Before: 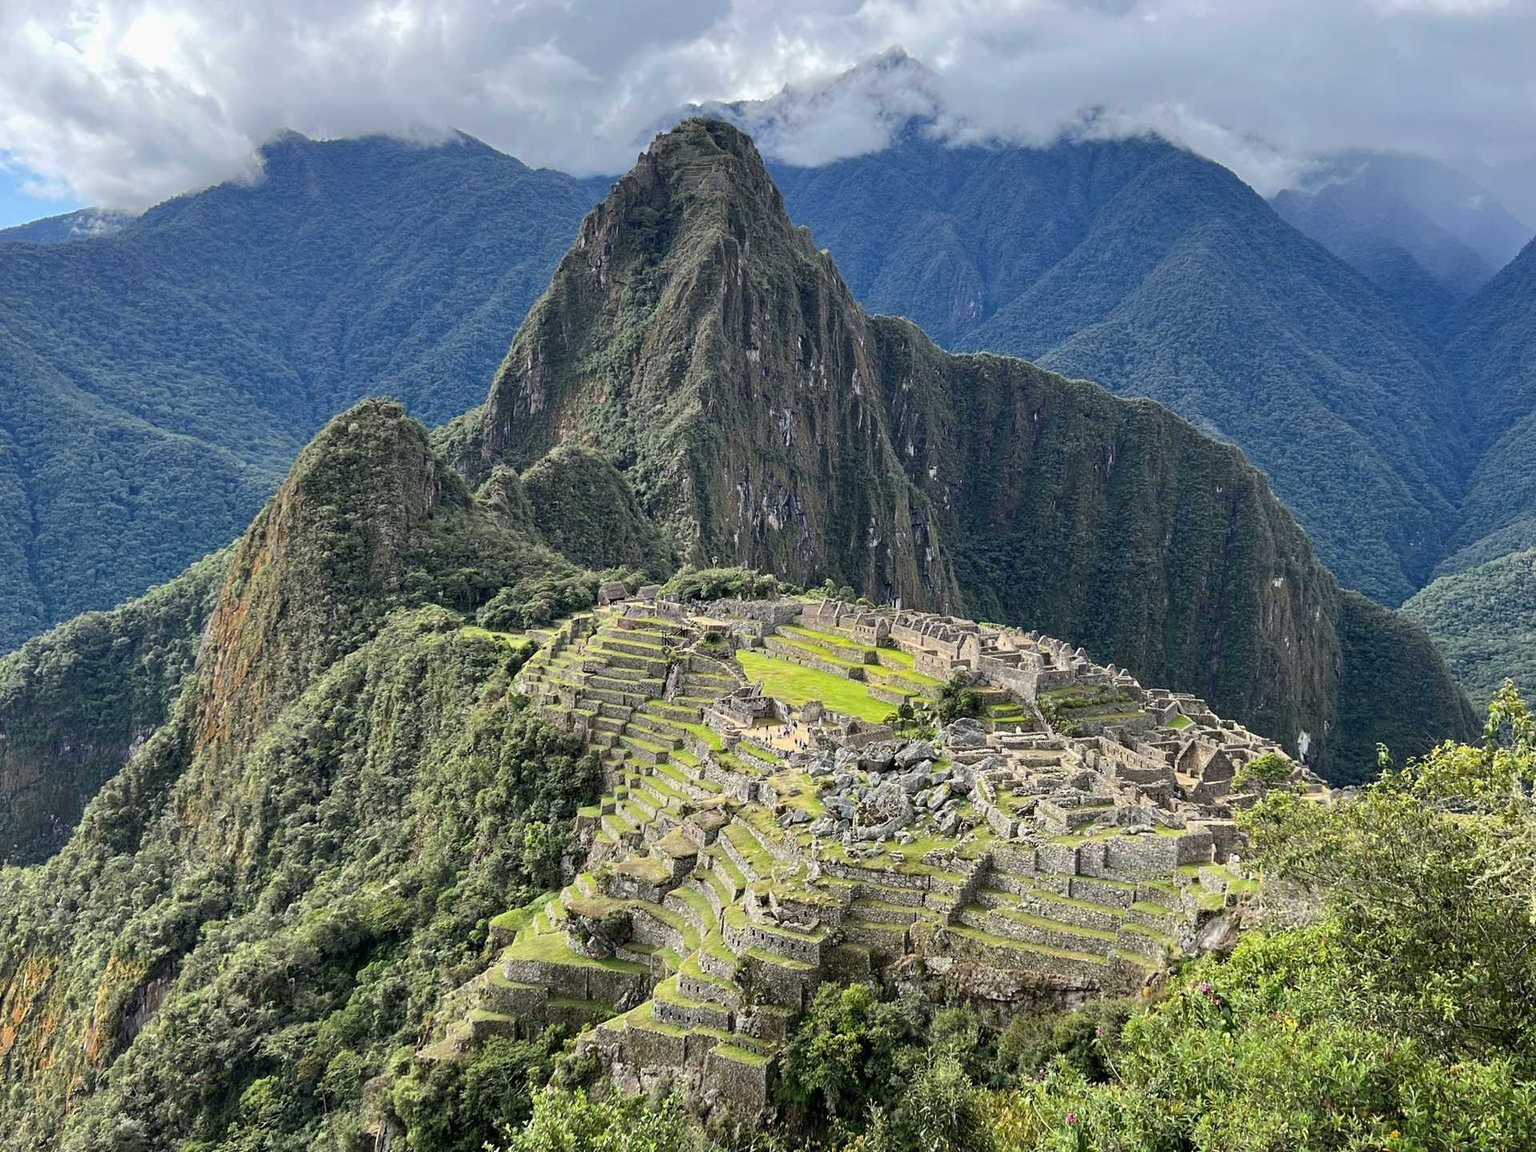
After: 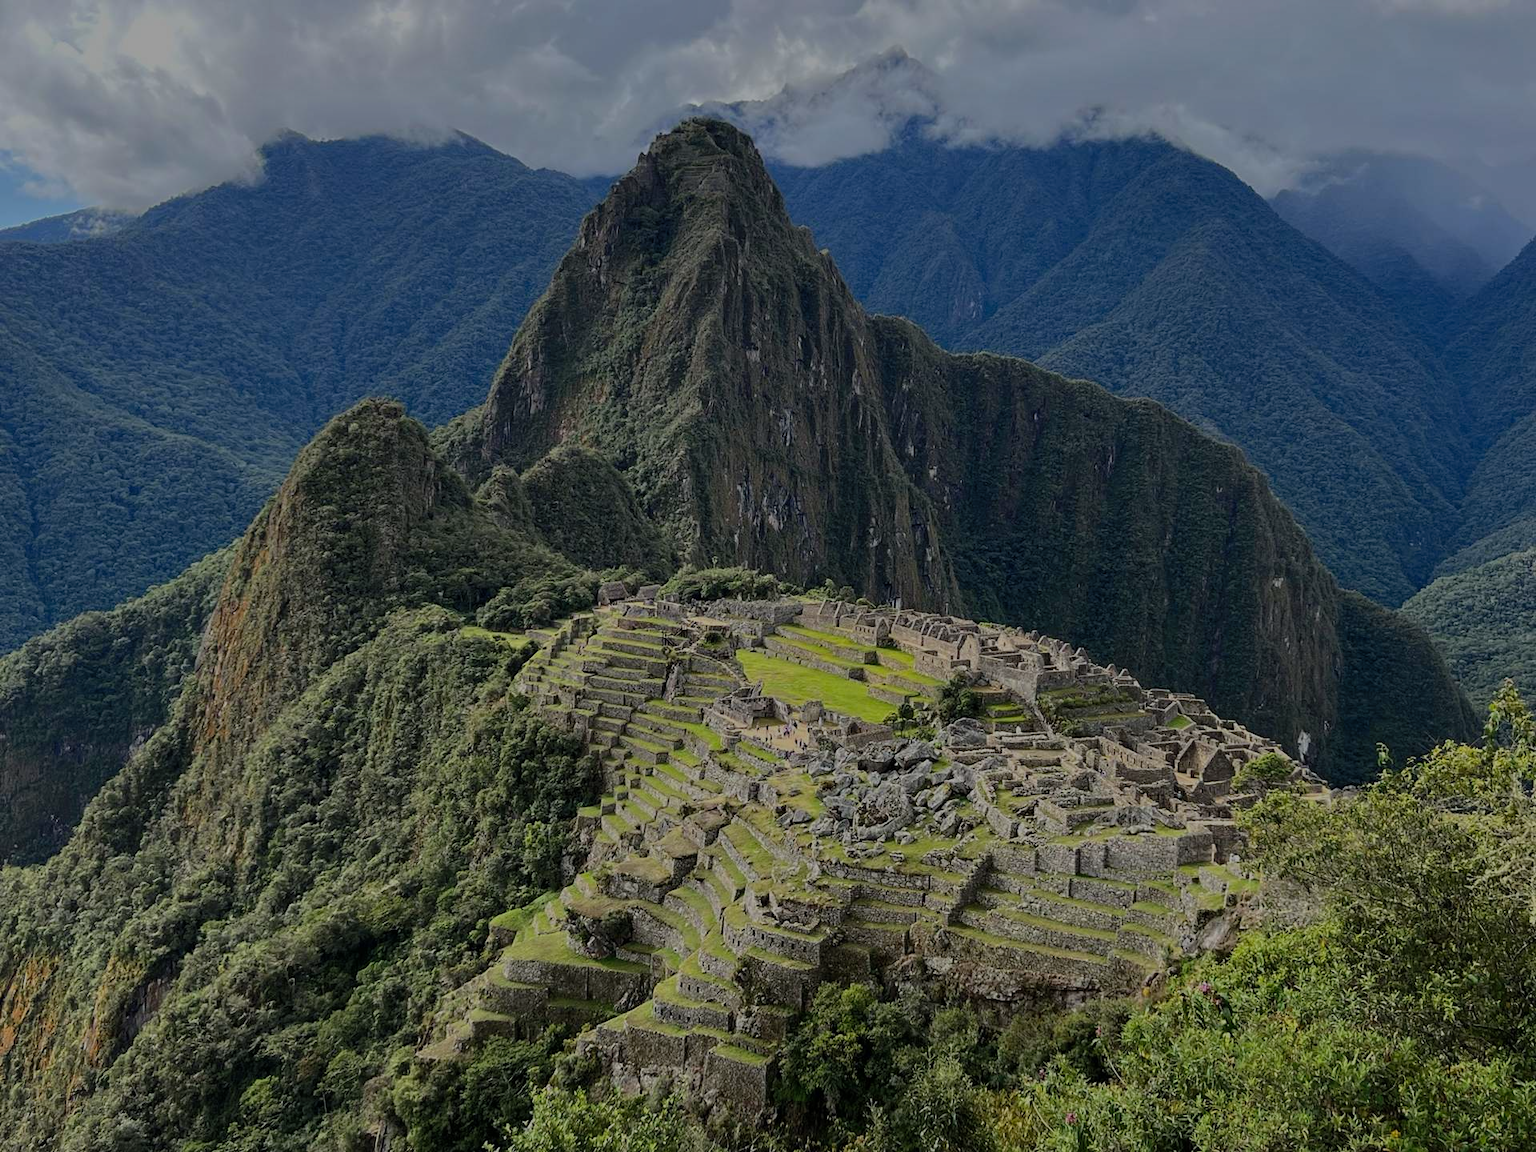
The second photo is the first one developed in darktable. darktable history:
levels: levels [0, 0.435, 0.917]
tone equalizer: -8 EV -1.97 EV, -7 EV -1.97 EV, -6 EV -1.99 EV, -5 EV -1.99 EV, -4 EV -1.99 EV, -3 EV -1.98 EV, -2 EV -1.98 EV, -1 EV -1.62 EV, +0 EV -2 EV
